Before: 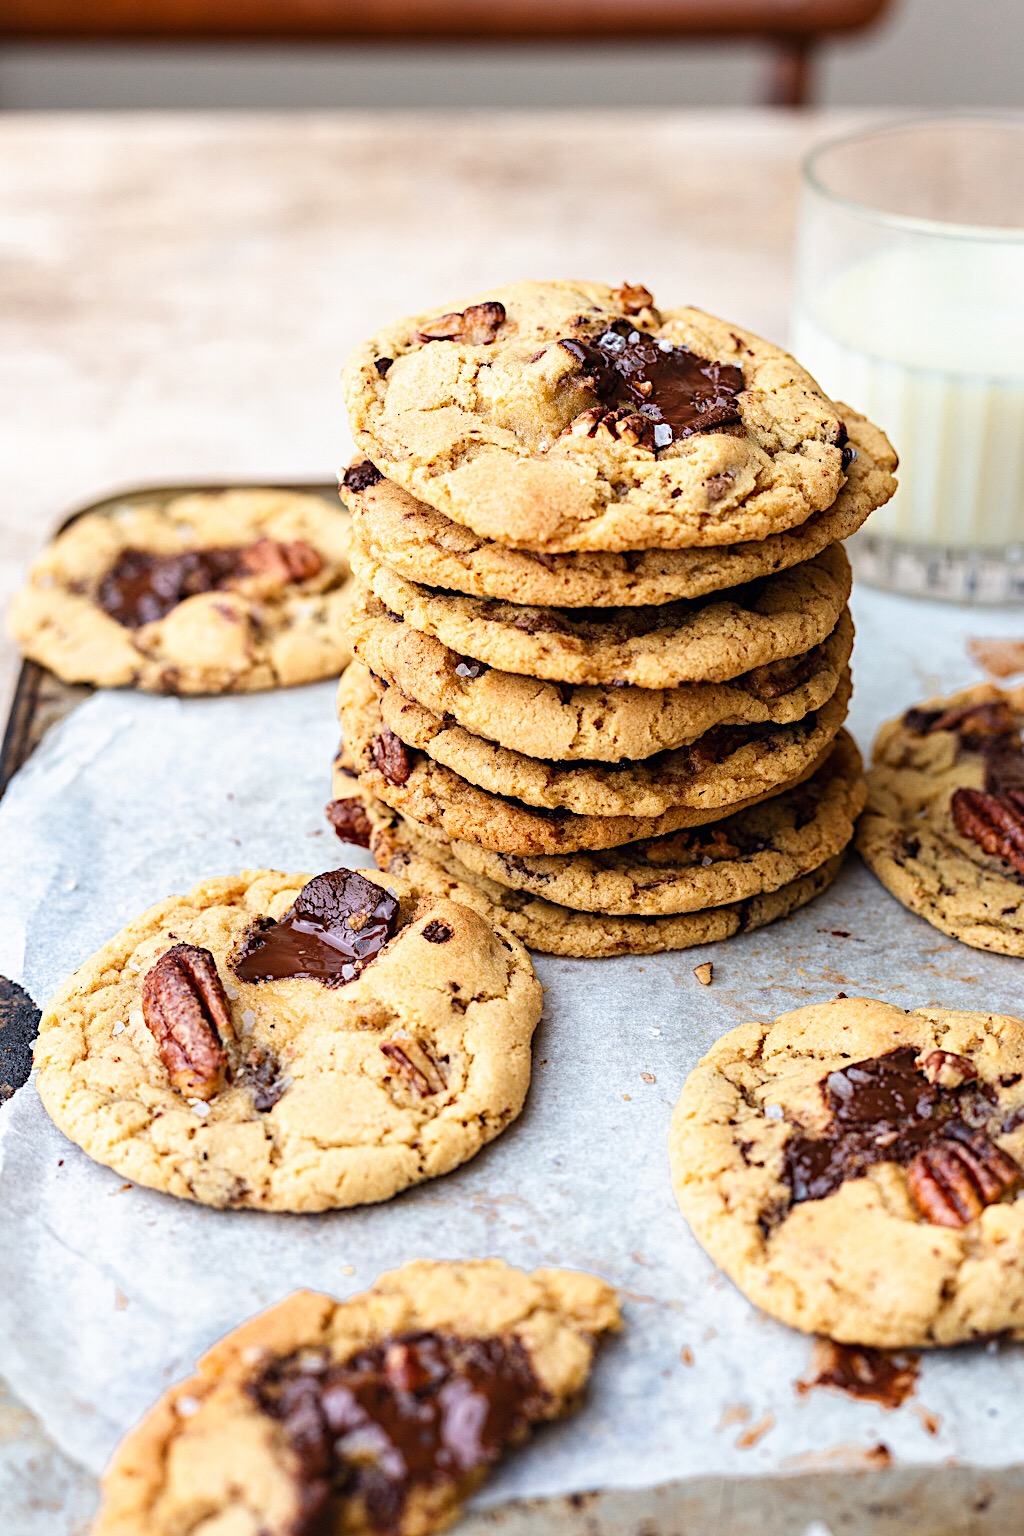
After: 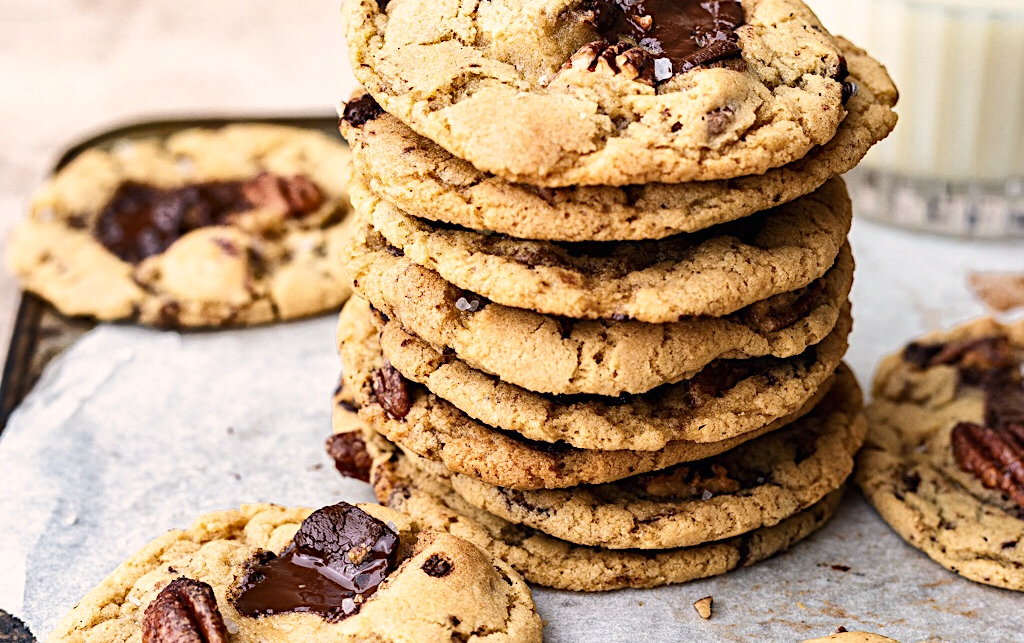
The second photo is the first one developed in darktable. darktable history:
crop and rotate: top 23.84%, bottom 34.294%
contrast brightness saturation: contrast 0.11, saturation -0.17
shadows and highlights: soften with gaussian
color correction: highlights a* 3.84, highlights b* 5.07
